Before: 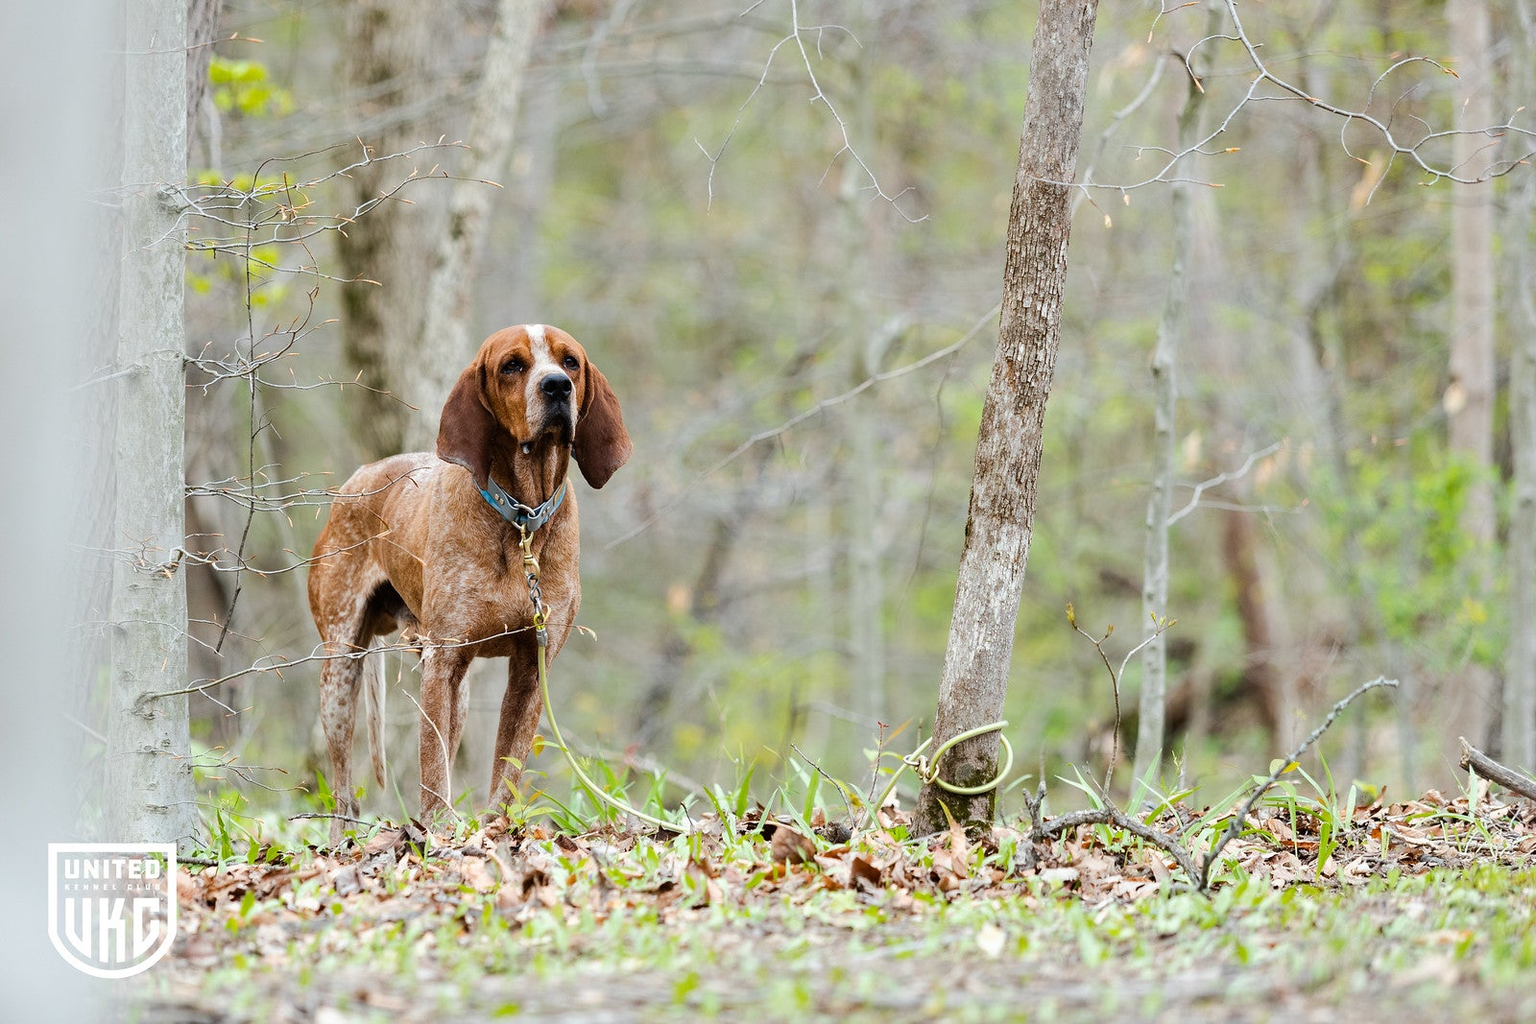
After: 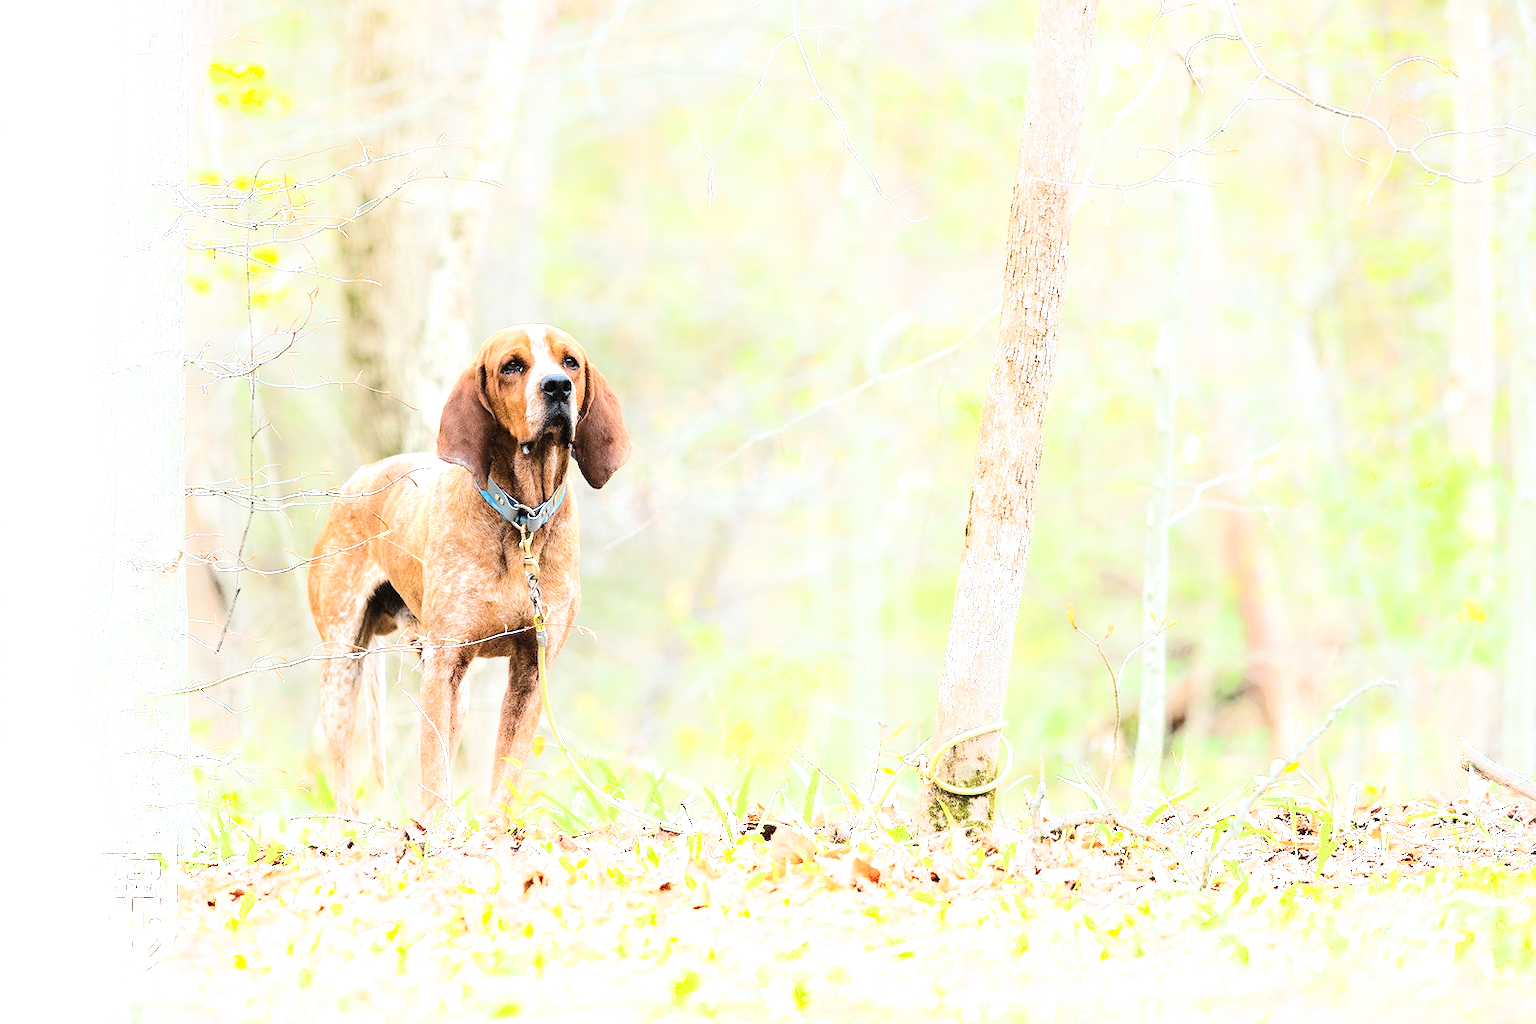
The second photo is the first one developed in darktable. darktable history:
exposure: black level correction 0, exposure 0.949 EV, compensate highlight preservation false
shadows and highlights: highlights 70.15, highlights color adjustment 77.67%, soften with gaussian
